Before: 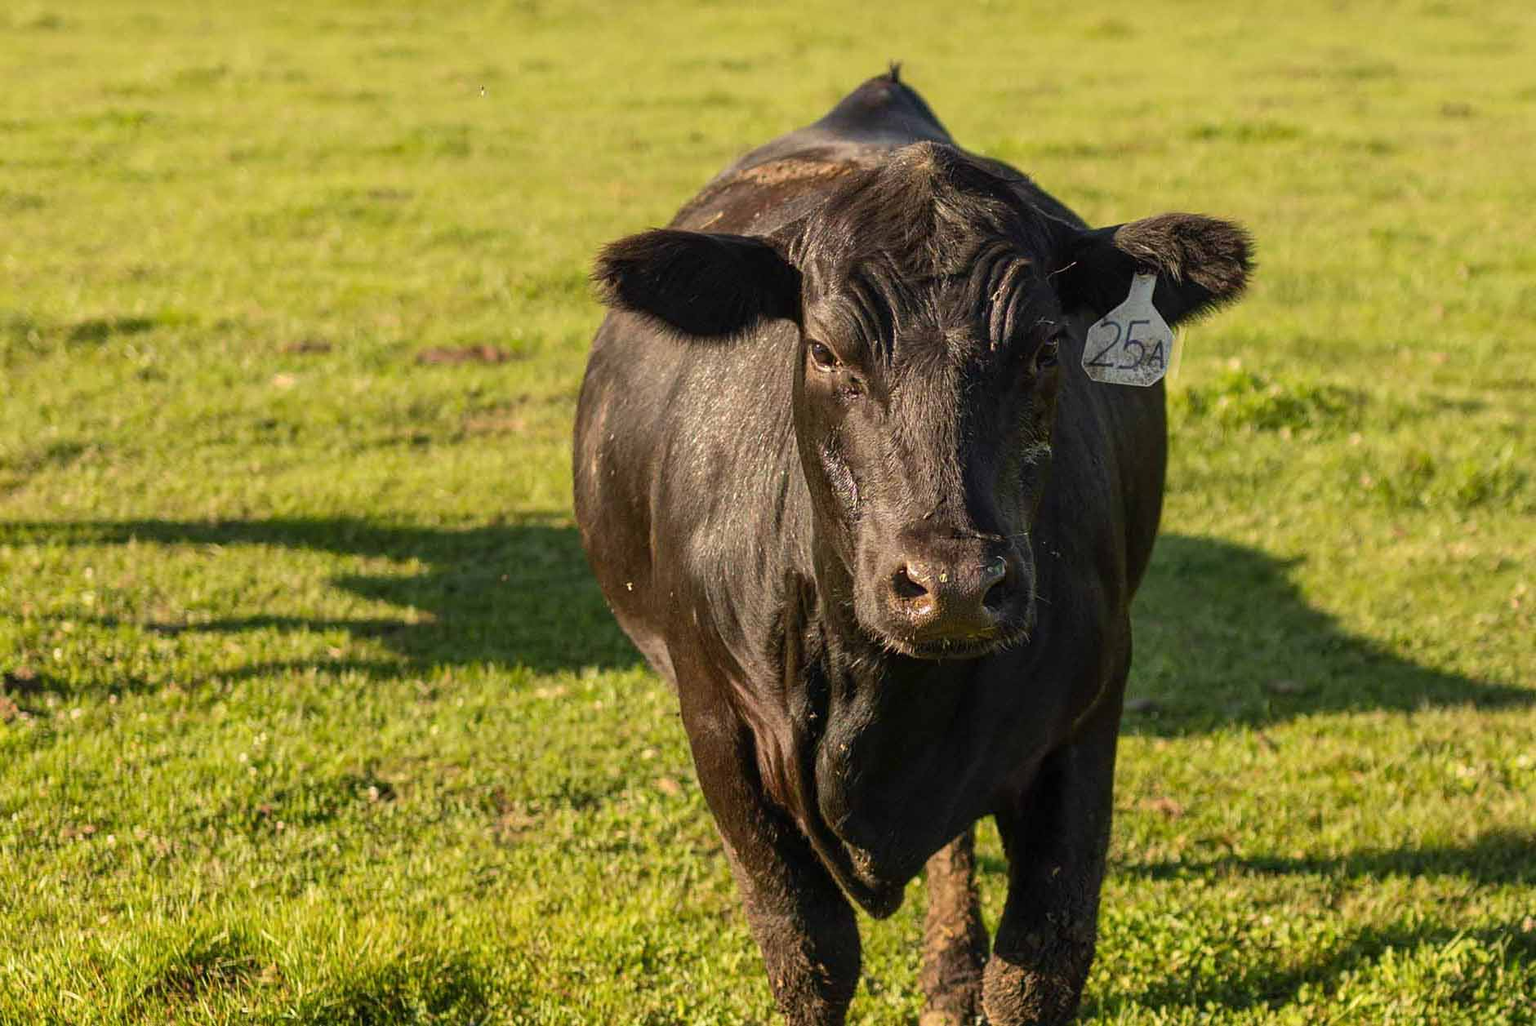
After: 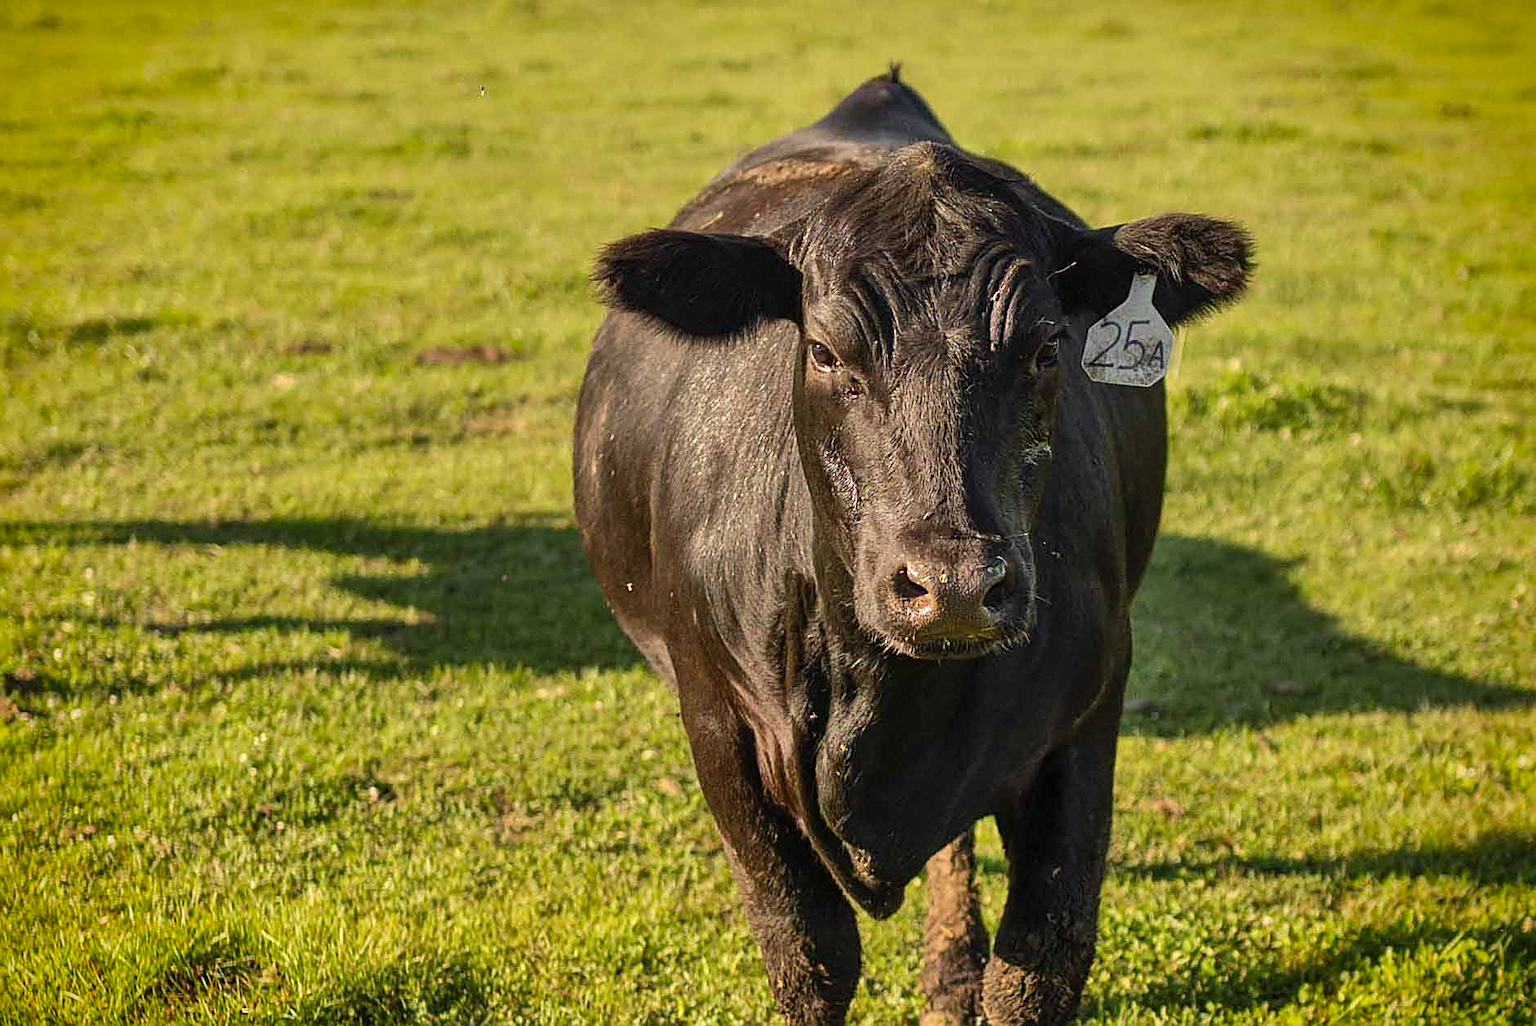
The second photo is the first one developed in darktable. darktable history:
vignetting: fall-off start 88.53%, fall-off radius 44.2%, saturation 0.376, width/height ratio 1.161
shadows and highlights: low approximation 0.01, soften with gaussian
sharpen: on, module defaults
